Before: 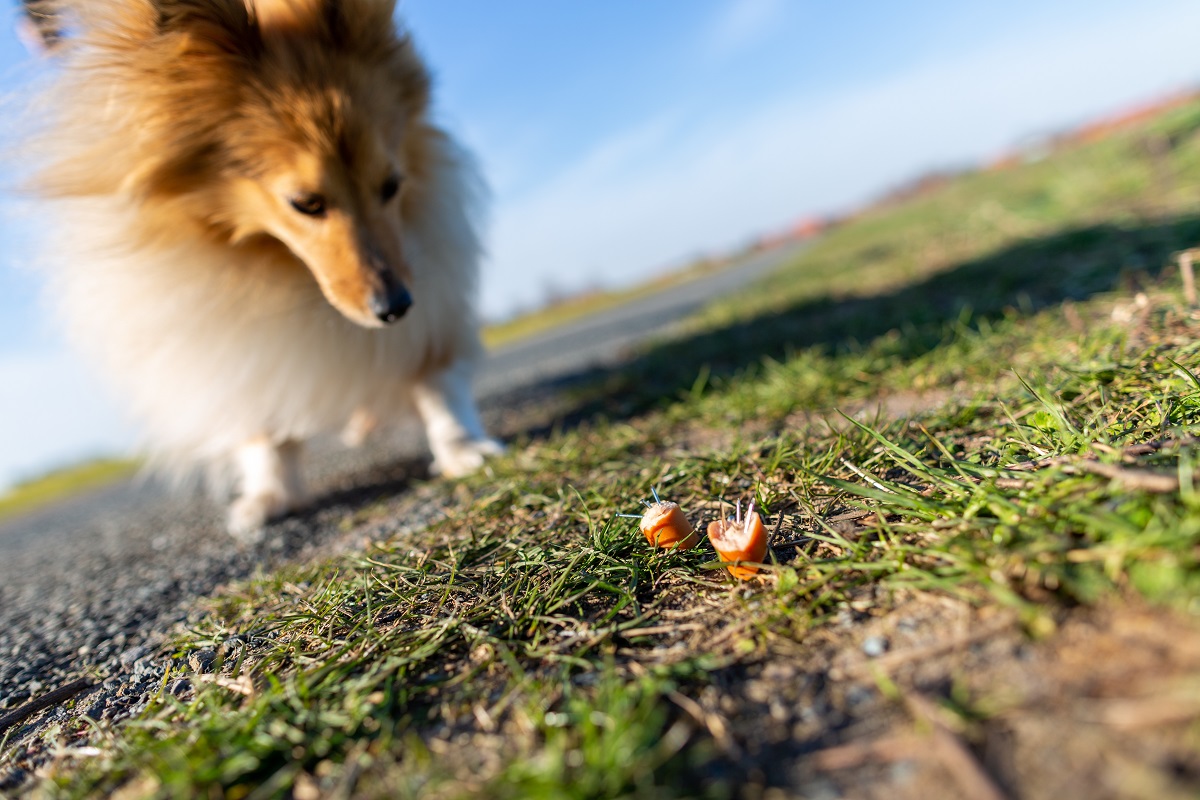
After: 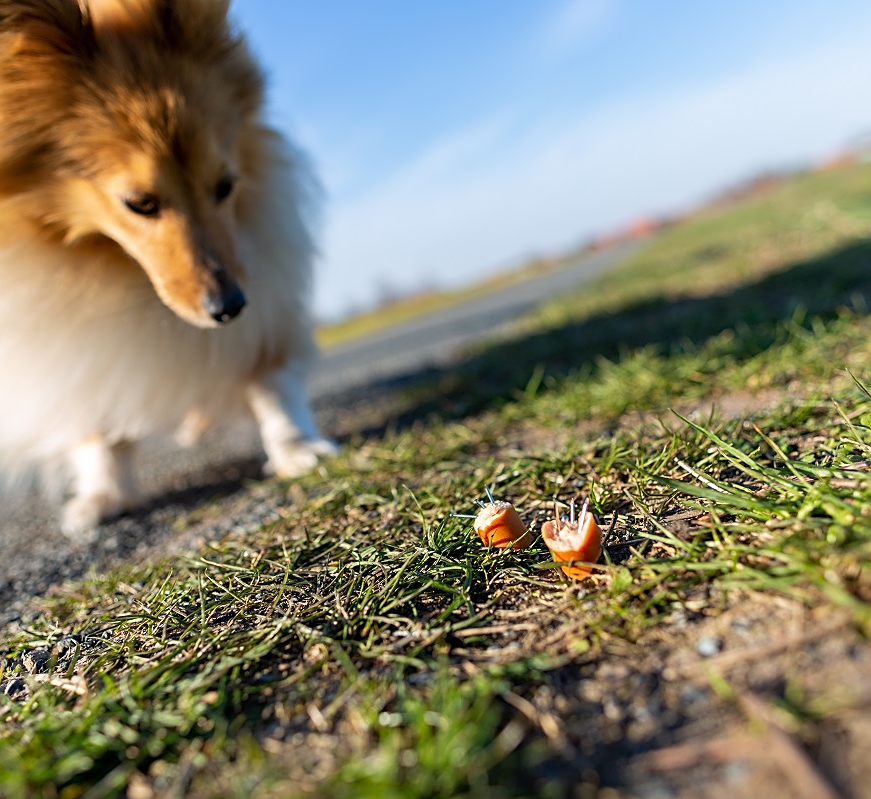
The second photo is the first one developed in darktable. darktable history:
sharpen: on, module defaults
crop: left 13.878%, right 13.502%
